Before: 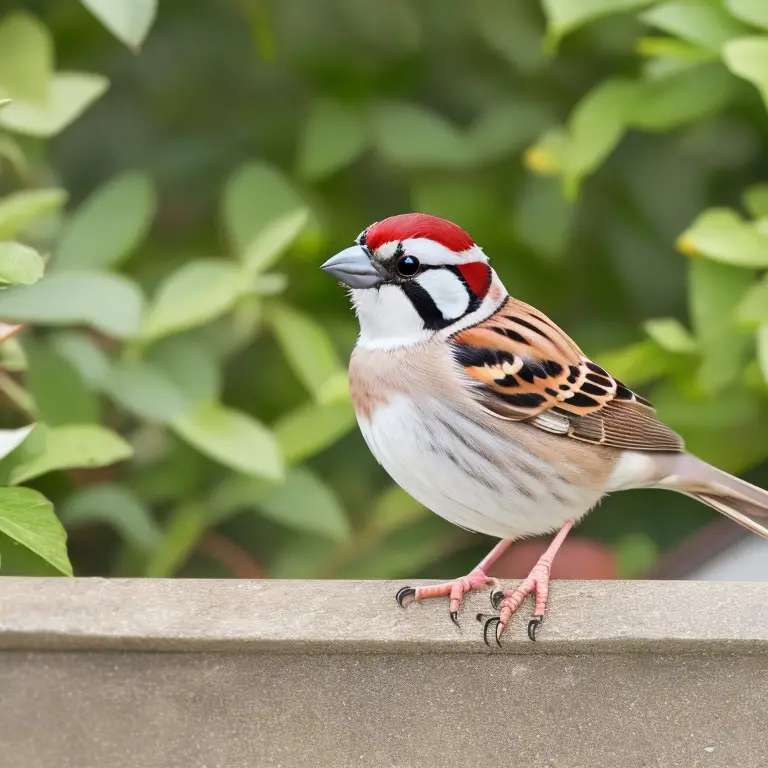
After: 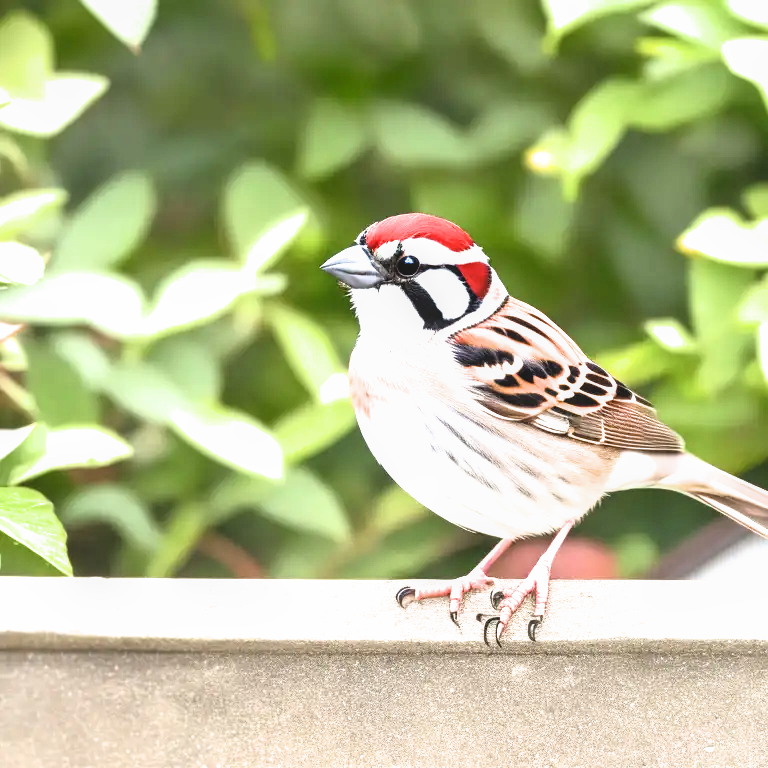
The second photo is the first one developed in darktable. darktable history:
filmic rgb: white relative exposure 2.34 EV, hardness 6.59
local contrast: detail 110%
exposure: black level correction 0, exposure 0.9 EV, compensate highlight preservation false
